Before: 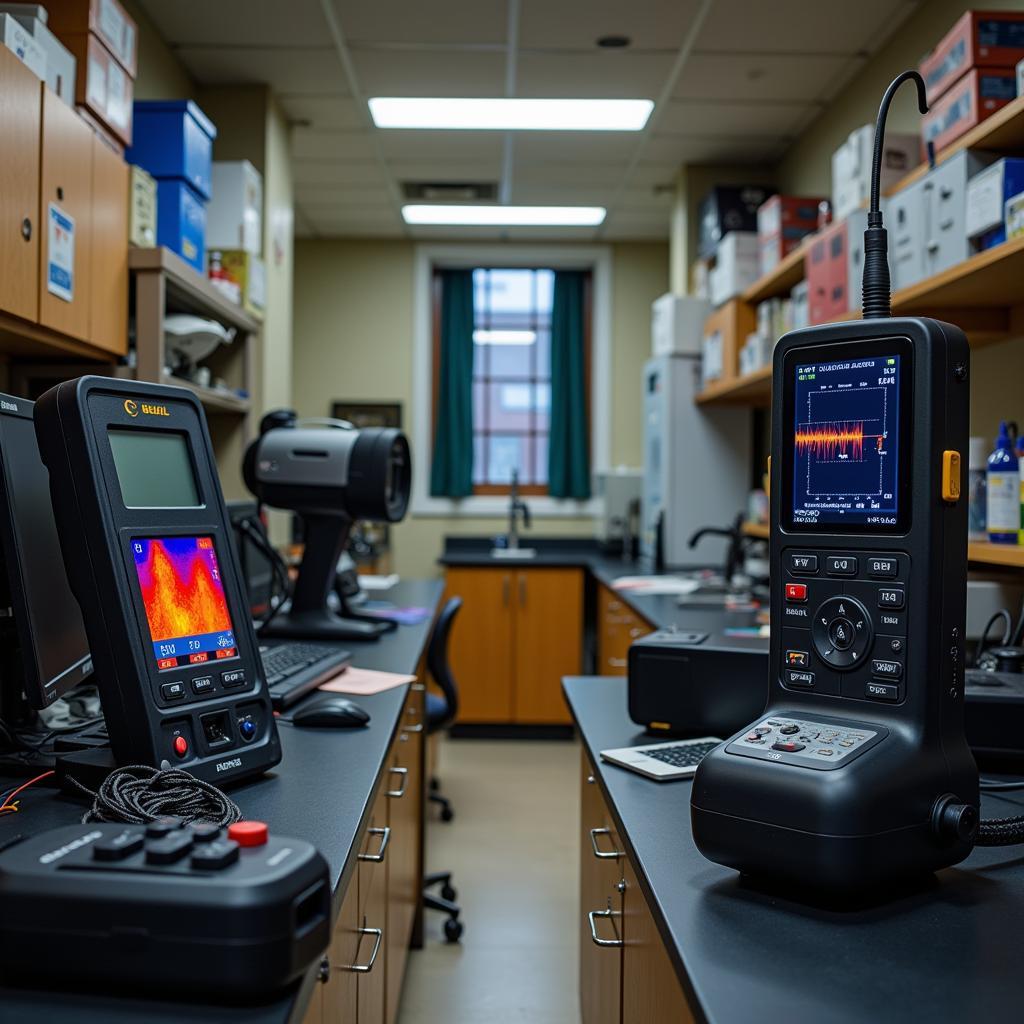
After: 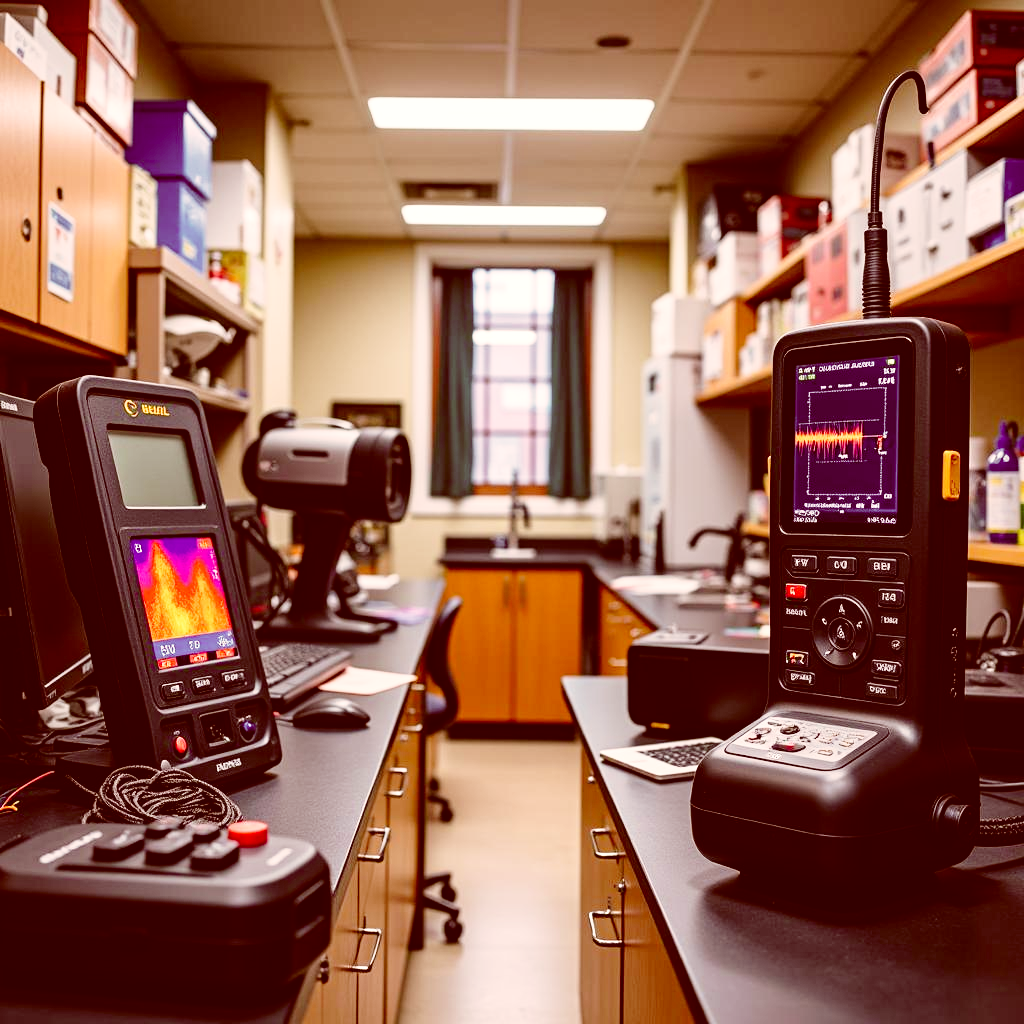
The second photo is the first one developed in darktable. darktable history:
exposure: exposure 0.472 EV, compensate exposure bias true, compensate highlight preservation false
base curve: curves: ch0 [(0, 0) (0.028, 0.03) (0.121, 0.232) (0.46, 0.748) (0.859, 0.968) (1, 1)], preserve colors none
color correction: highlights a* 9.51, highlights b* 9, shadows a* 39.68, shadows b* 39.77, saturation 0.801
